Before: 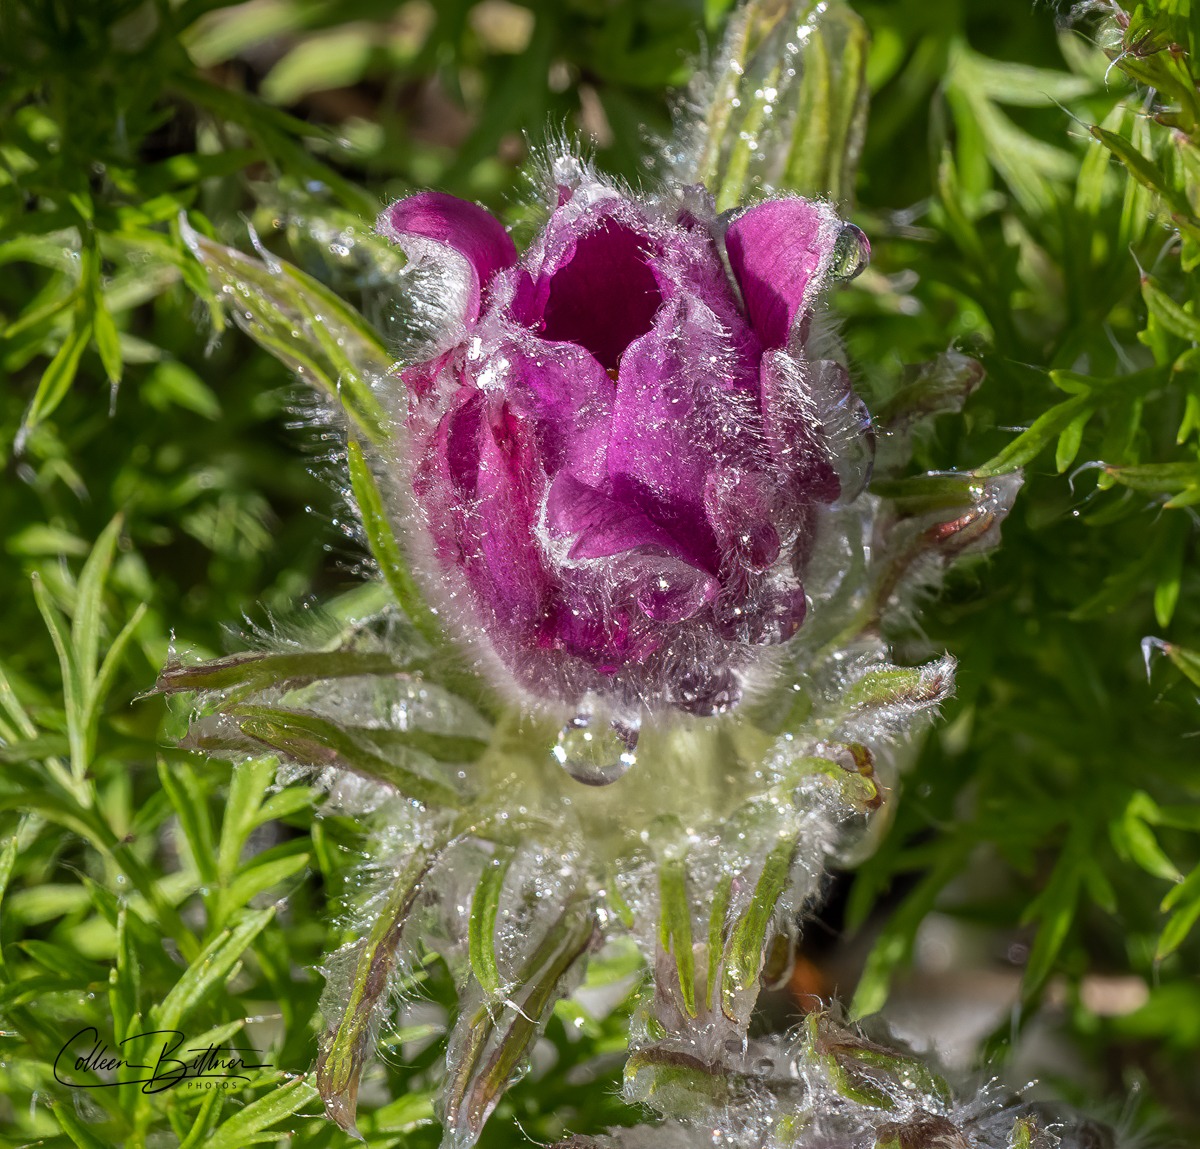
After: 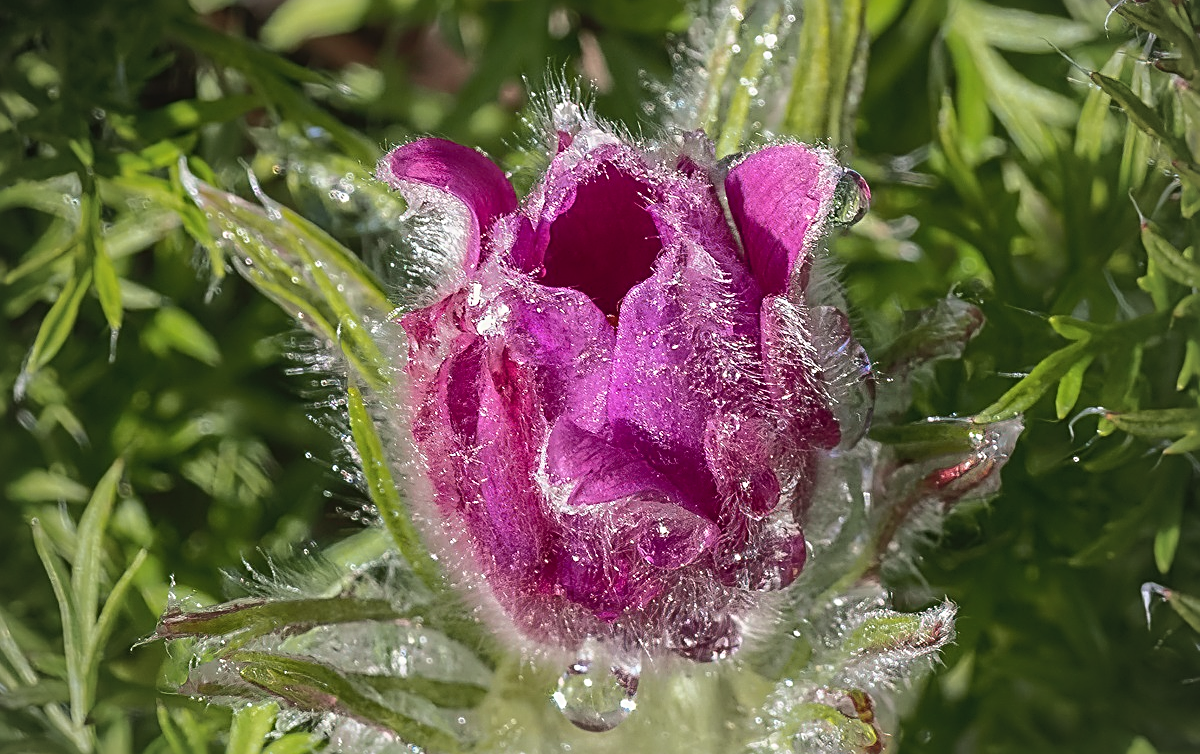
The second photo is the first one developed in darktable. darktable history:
sharpen: radius 2.584, amount 0.688
vignetting: on, module defaults
crop and rotate: top 4.848%, bottom 29.503%
tone curve: curves: ch0 [(0, 0.021) (0.059, 0.053) (0.212, 0.18) (0.337, 0.304) (0.495, 0.505) (0.725, 0.731) (0.89, 0.919) (1, 1)]; ch1 [(0, 0) (0.094, 0.081) (0.285, 0.299) (0.413, 0.43) (0.479, 0.475) (0.54, 0.55) (0.615, 0.65) (0.683, 0.688) (1, 1)]; ch2 [(0, 0) (0.257, 0.217) (0.434, 0.434) (0.498, 0.507) (0.599, 0.578) (1, 1)], color space Lab, independent channels, preserve colors none
contrast brightness saturation: contrast -0.1, brightness 0.05, saturation 0.08
